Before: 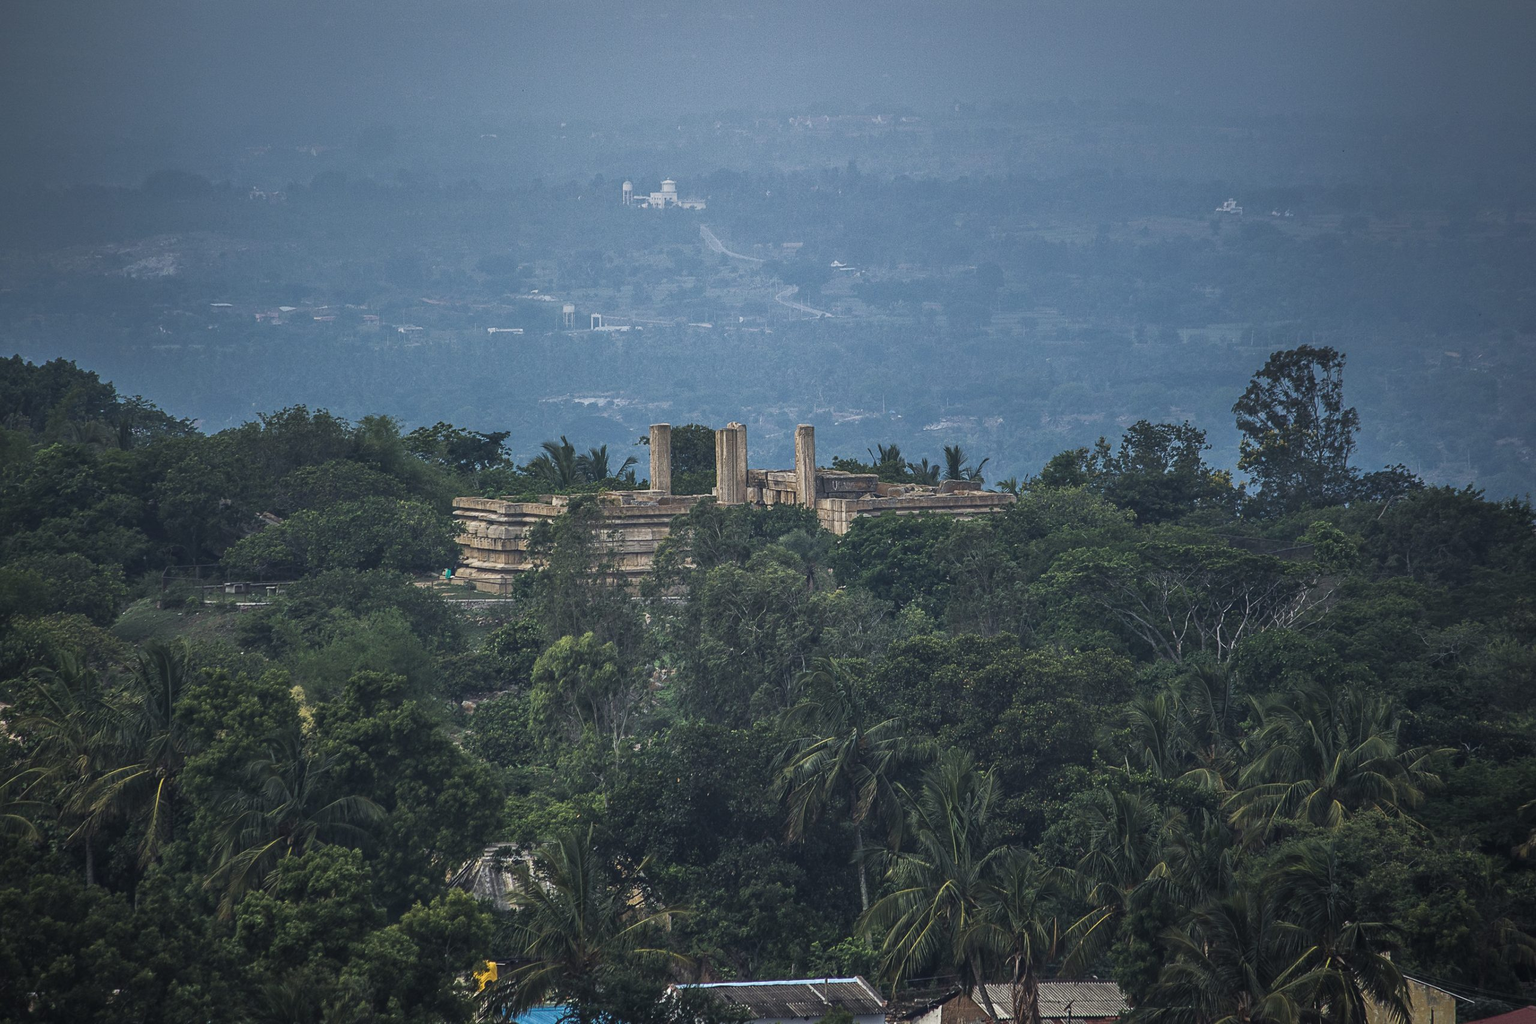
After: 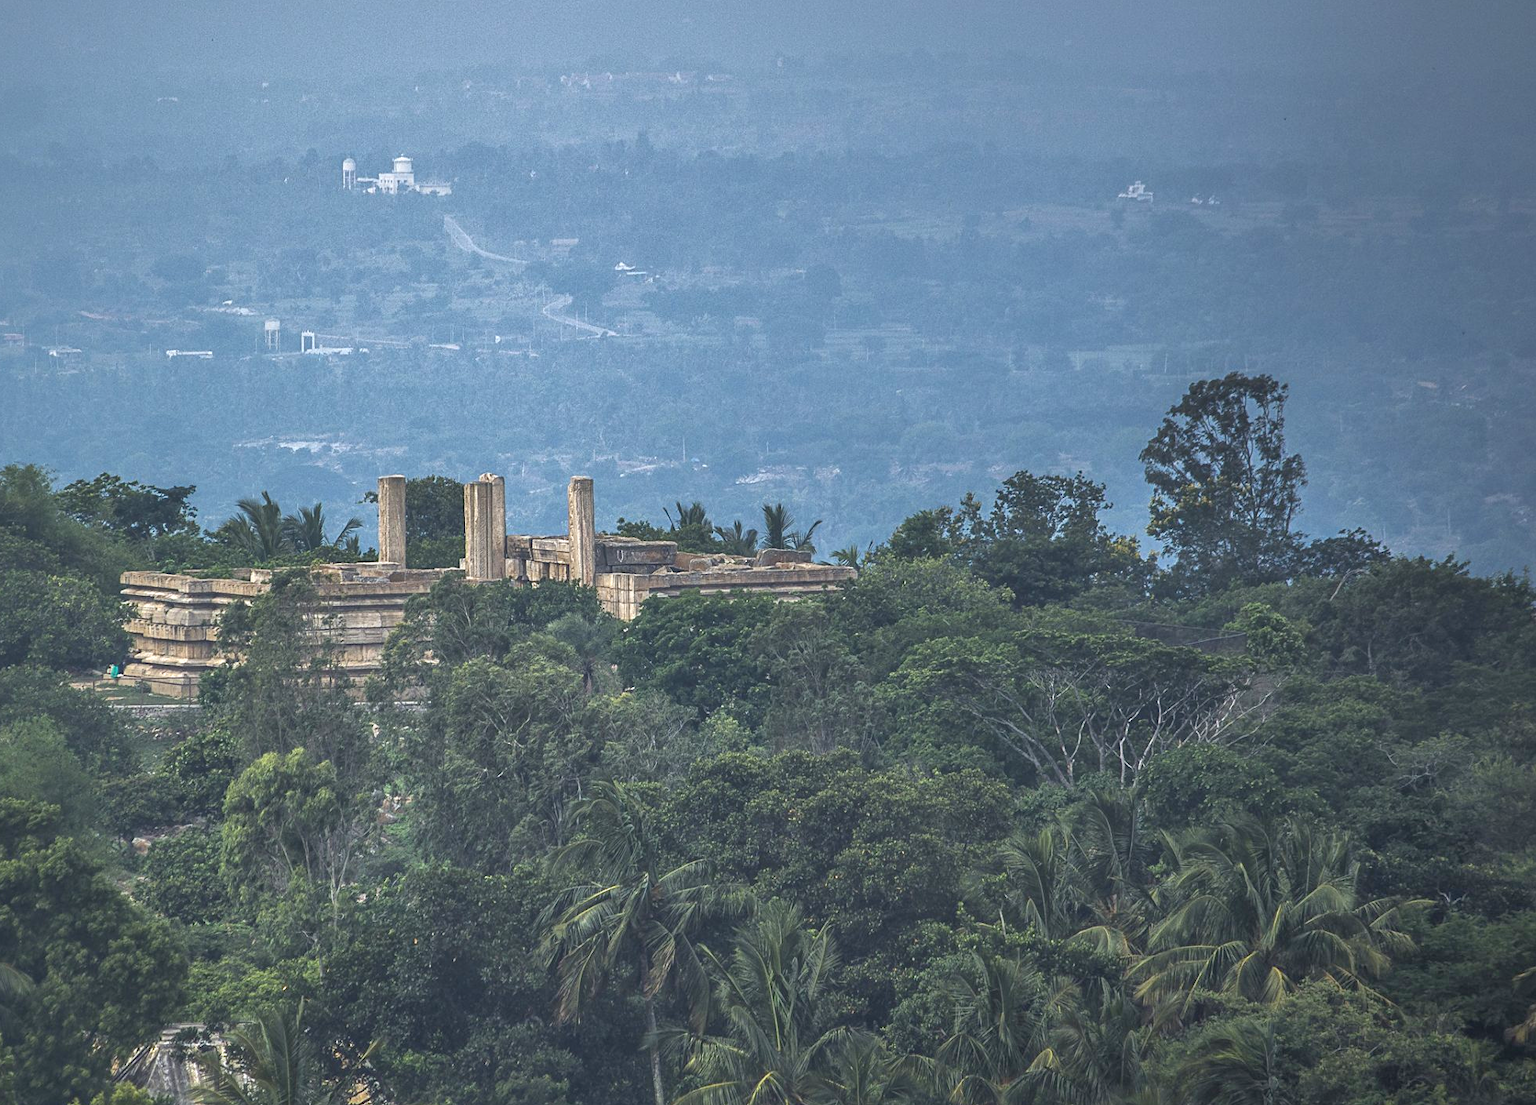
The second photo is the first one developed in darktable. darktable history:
exposure: black level correction 0, exposure 0.699 EV, compensate exposure bias true, compensate highlight preservation false
crop: left 23.481%, top 5.871%, bottom 11.525%
shadows and highlights: on, module defaults
